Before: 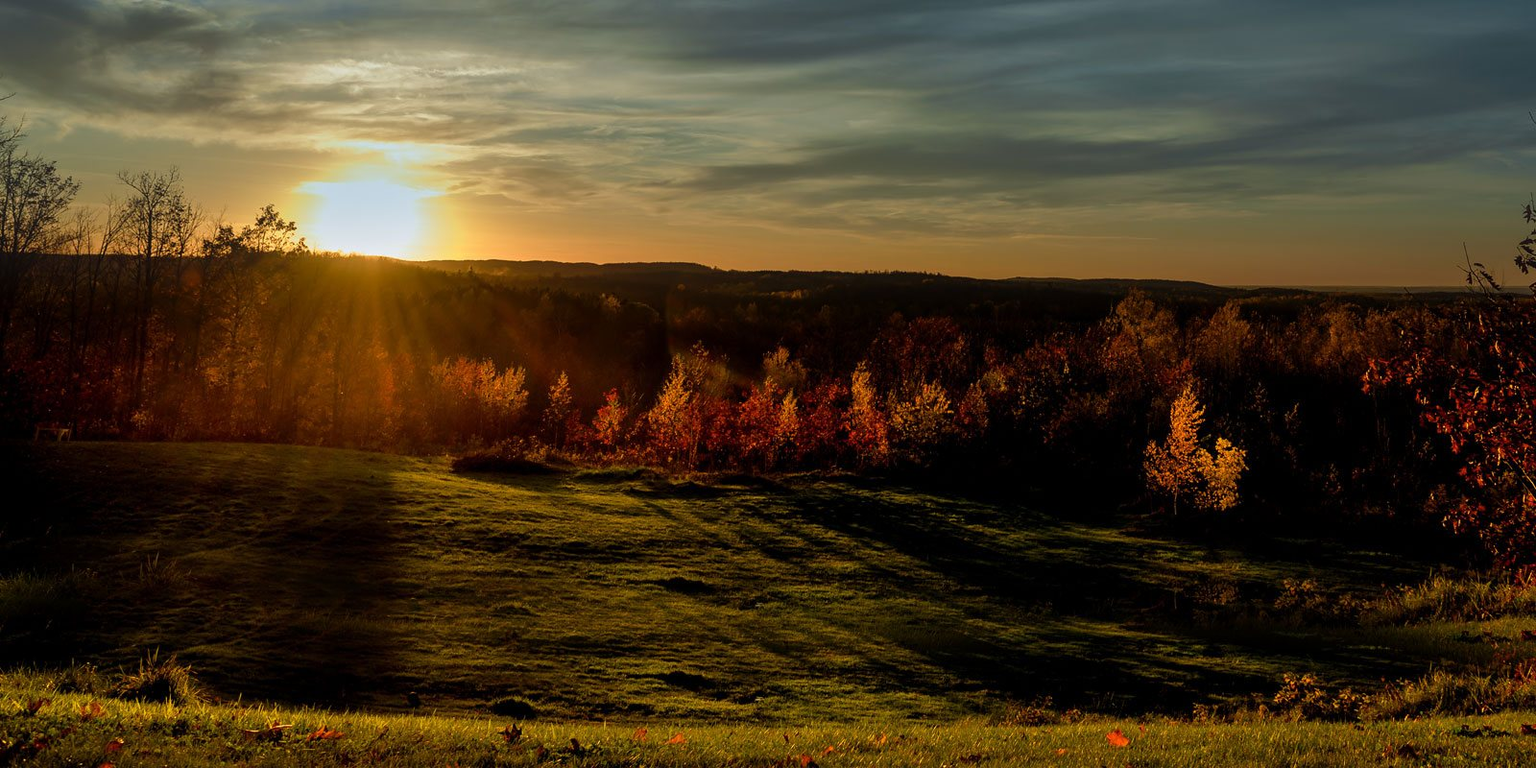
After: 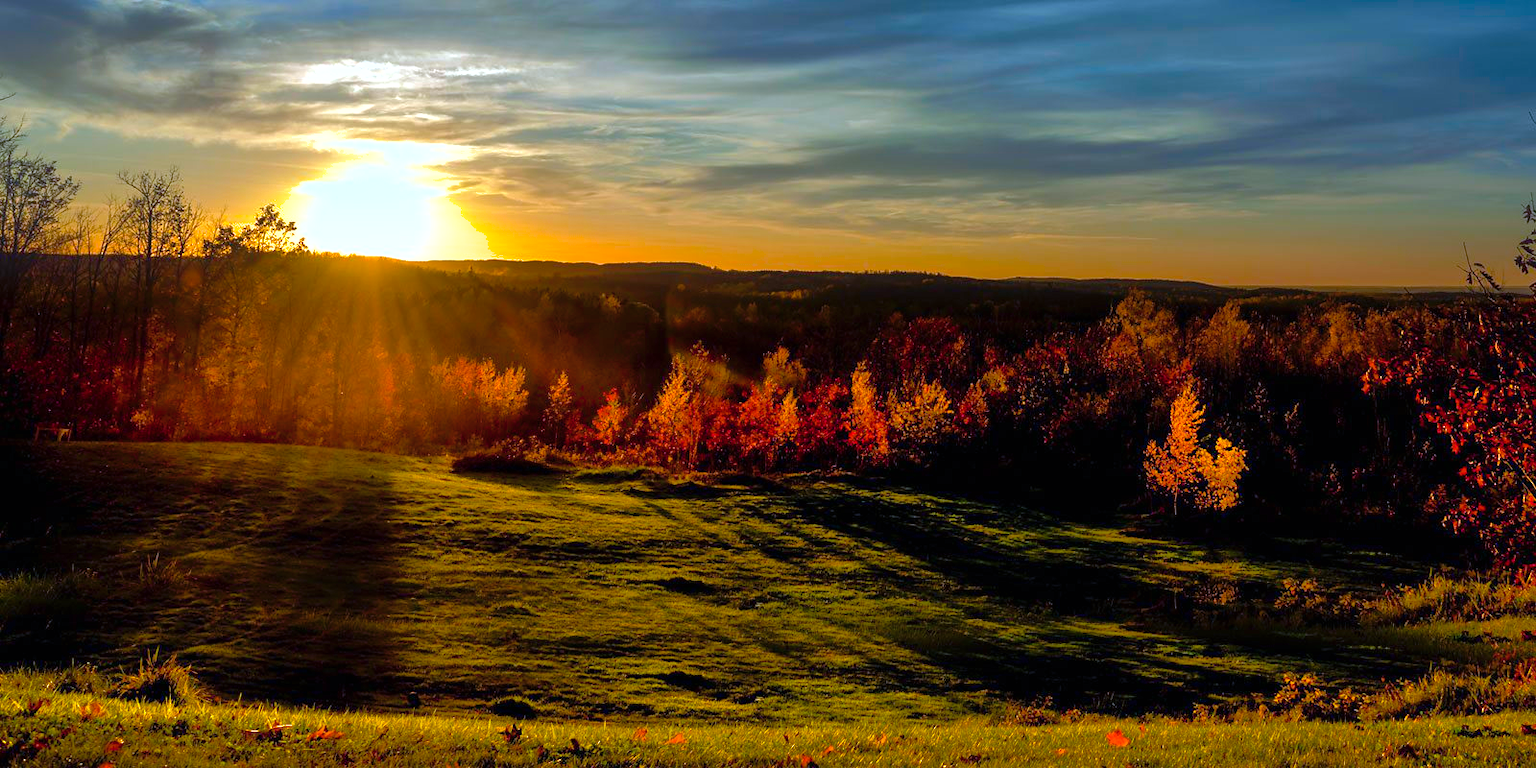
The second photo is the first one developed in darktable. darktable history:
exposure: black level correction 0, exposure 0.6 EV, compensate highlight preservation false
rotate and perspective: automatic cropping original format, crop left 0, crop top 0
shadows and highlights: on, module defaults
color calibration: illuminant as shot in camera, x 0.377, y 0.392, temperature 4169.3 K, saturation algorithm version 1 (2020)
color balance rgb: linear chroma grading › global chroma 50%, perceptual saturation grading › global saturation 2.34%, global vibrance 6.64%, contrast 12.71%, saturation formula JzAzBz (2021)
